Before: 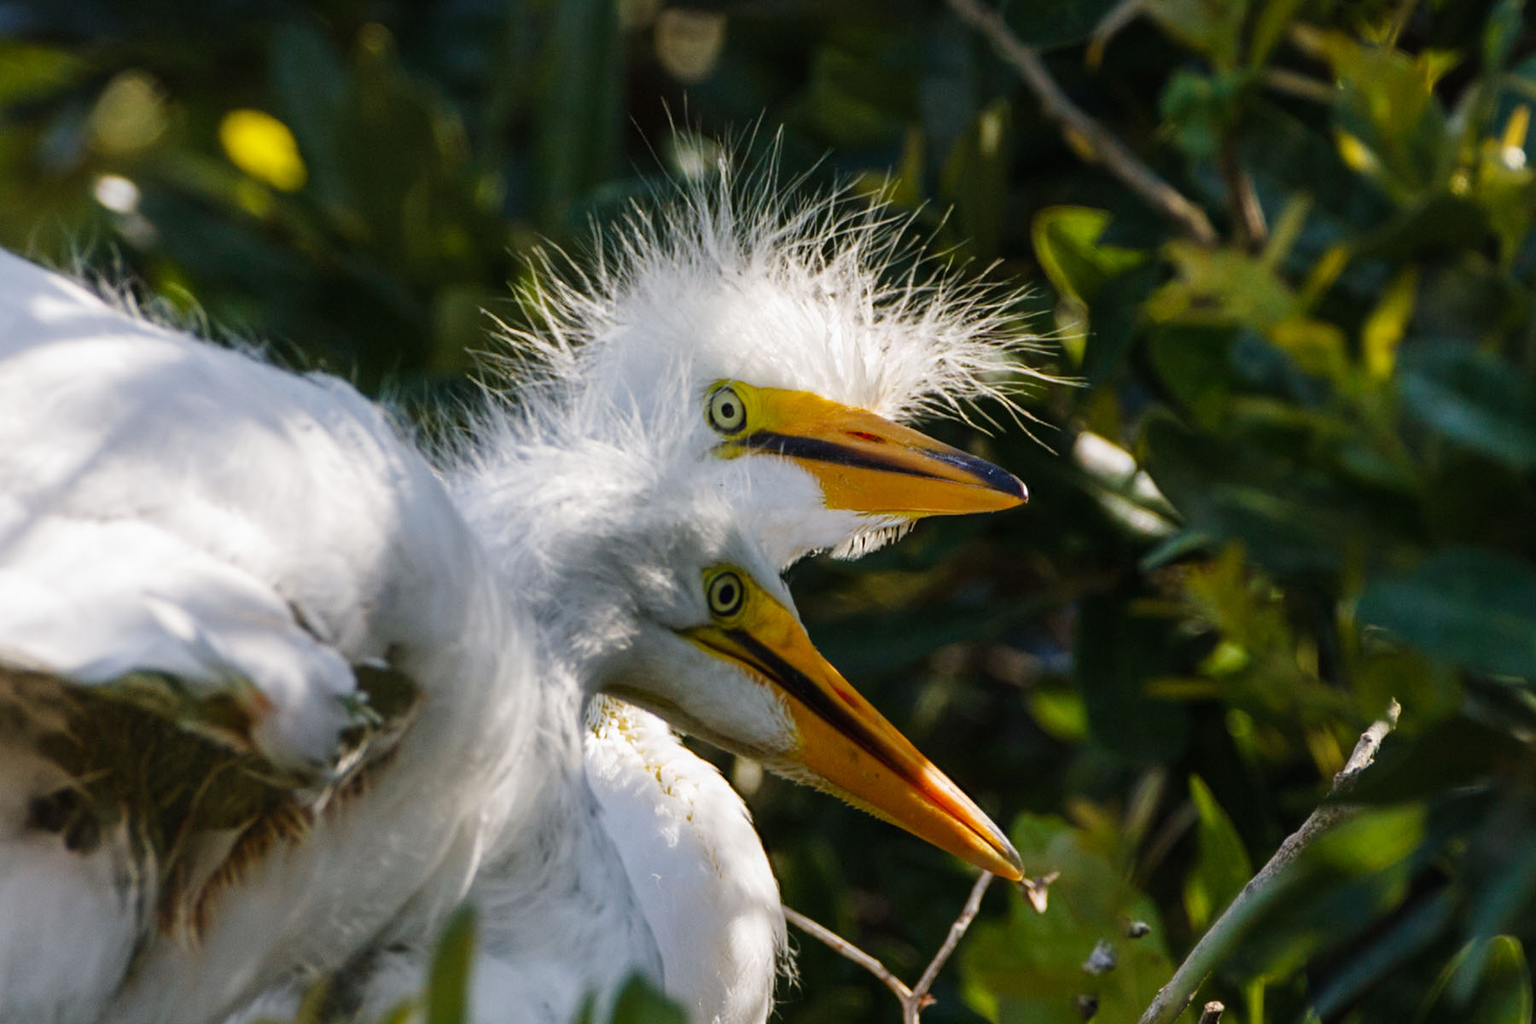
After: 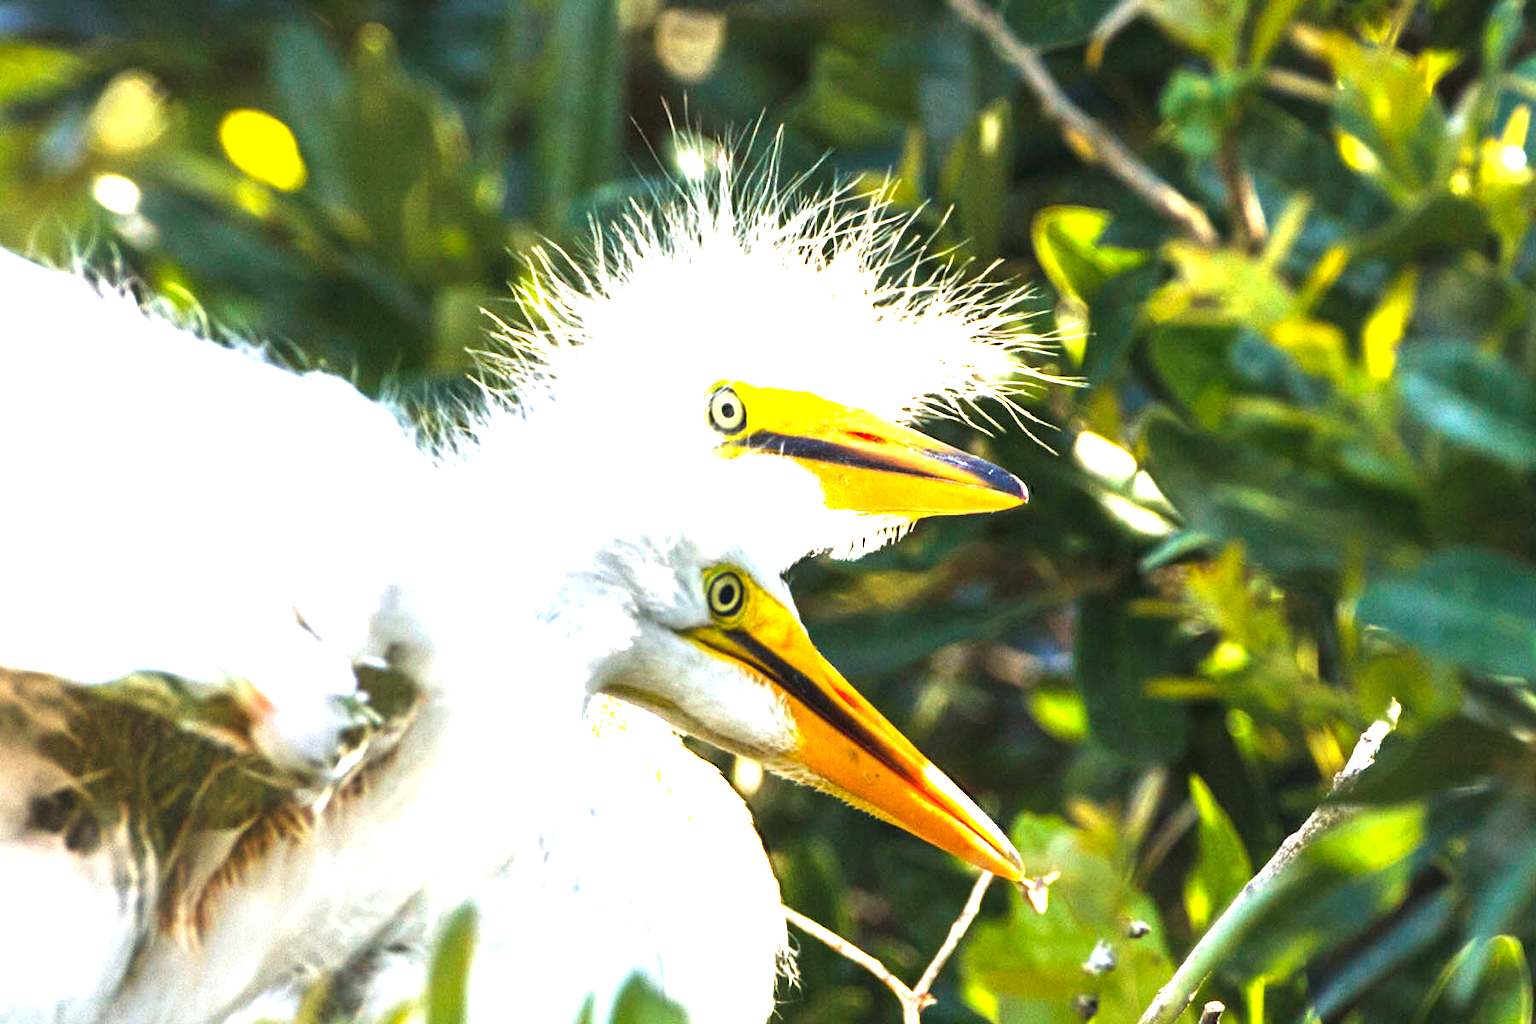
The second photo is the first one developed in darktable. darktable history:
levels: levels [0, 0.43, 0.859]
exposure: black level correction 0, exposure 1.1 EV, compensate exposure bias true, compensate highlight preservation false
